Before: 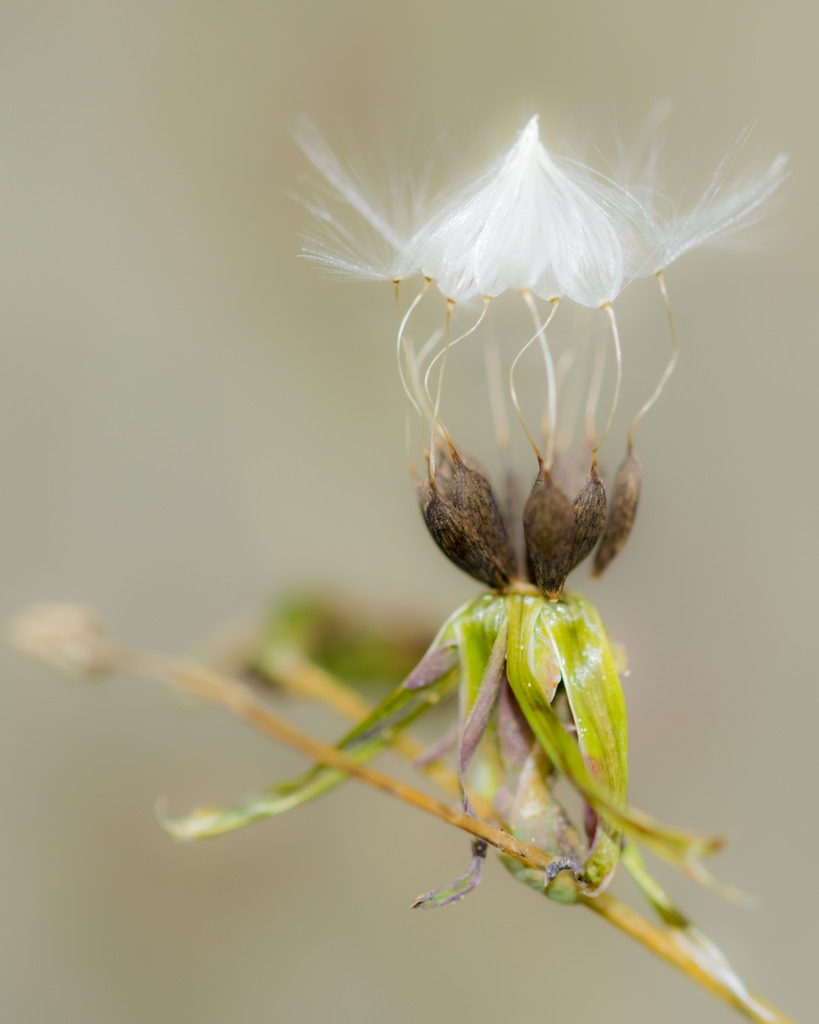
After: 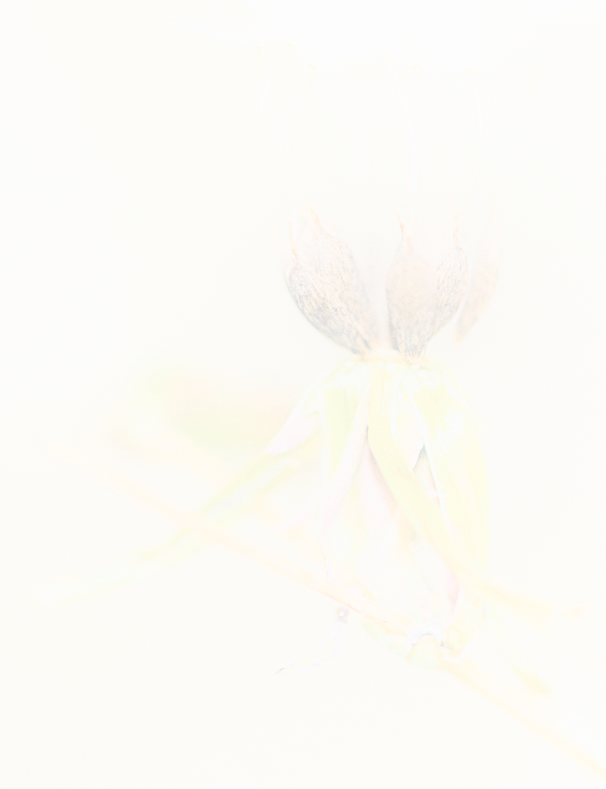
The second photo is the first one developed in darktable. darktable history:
exposure: exposure 2.04 EV, compensate highlight preservation false
white balance: emerald 1
crop: left 16.871%, top 22.857%, right 9.116%
shadows and highlights: highlights 70.7, soften with gaussian
contrast brightness saturation: contrast -0.32, brightness 0.75, saturation -0.78
sharpen: radius 2.543, amount 0.636
grain: coarseness 0.09 ISO
filmic rgb: black relative exposure -7.65 EV, white relative exposure 4.56 EV, hardness 3.61
